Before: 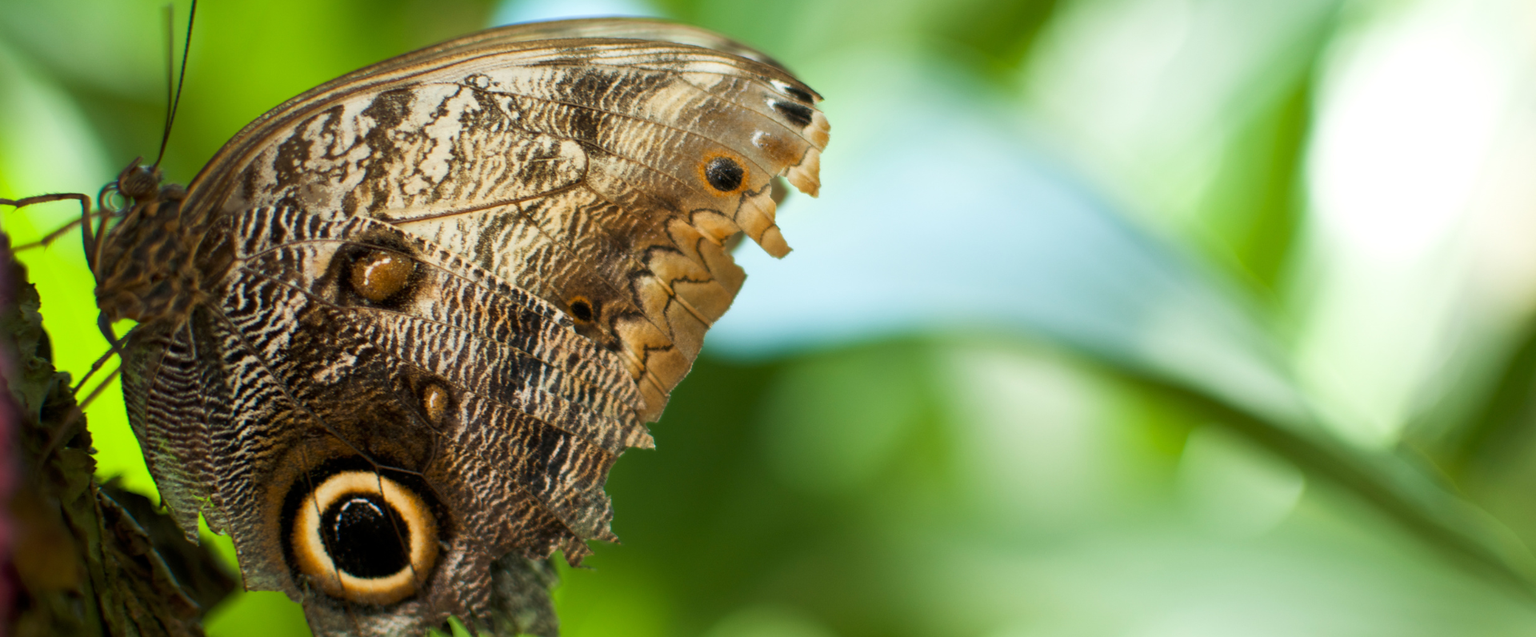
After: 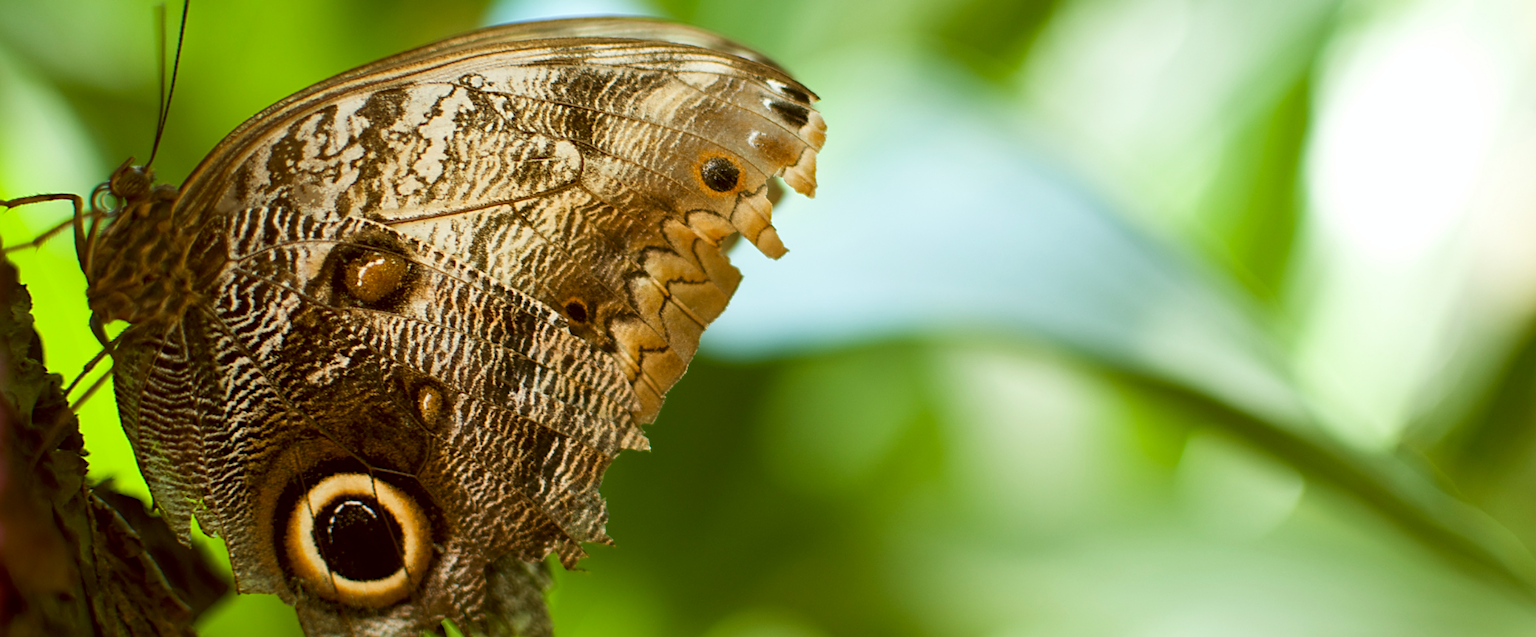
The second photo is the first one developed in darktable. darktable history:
color correction: highlights a* -0.482, highlights b* 0.161, shadows a* 4.66, shadows b* 20.72
crop and rotate: left 0.614%, top 0.179%, bottom 0.309%
sharpen: on, module defaults
